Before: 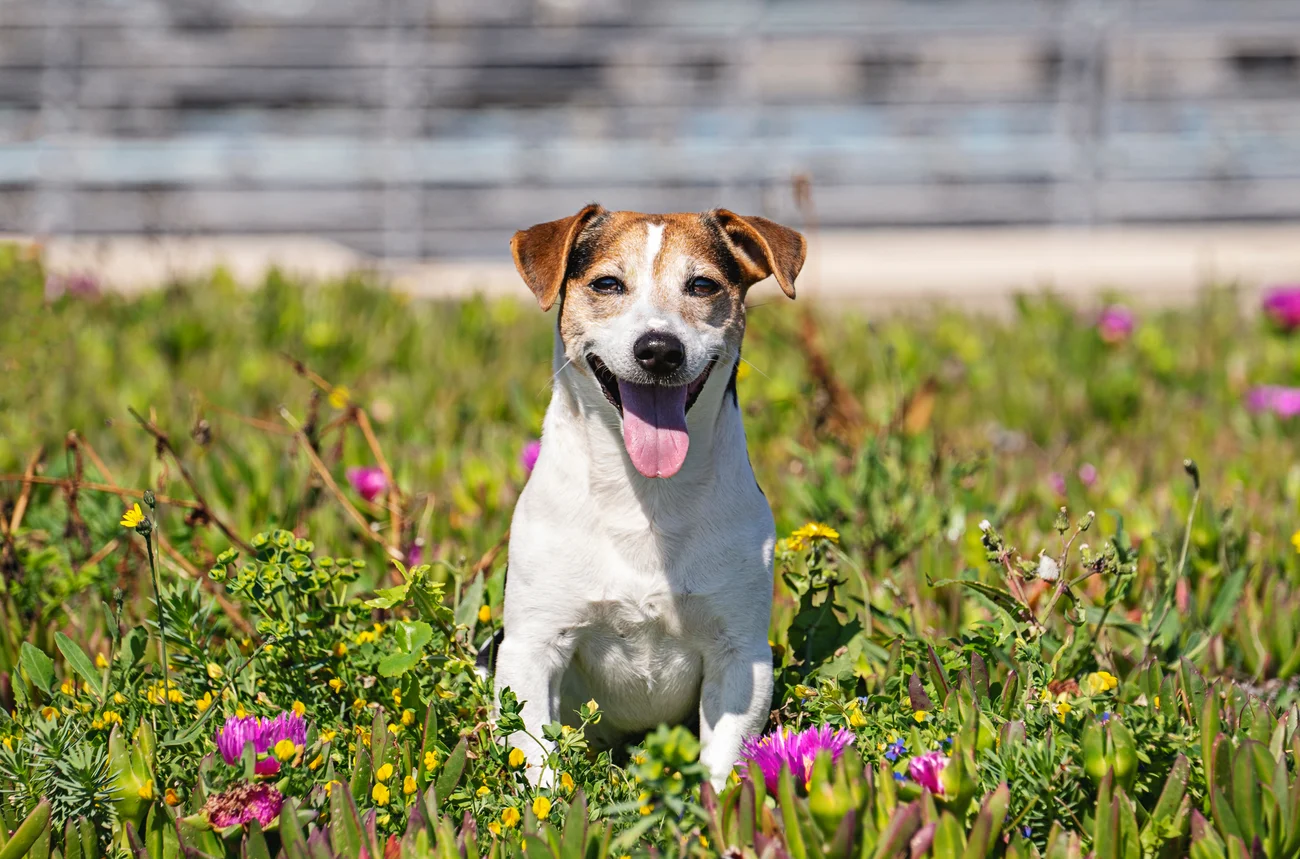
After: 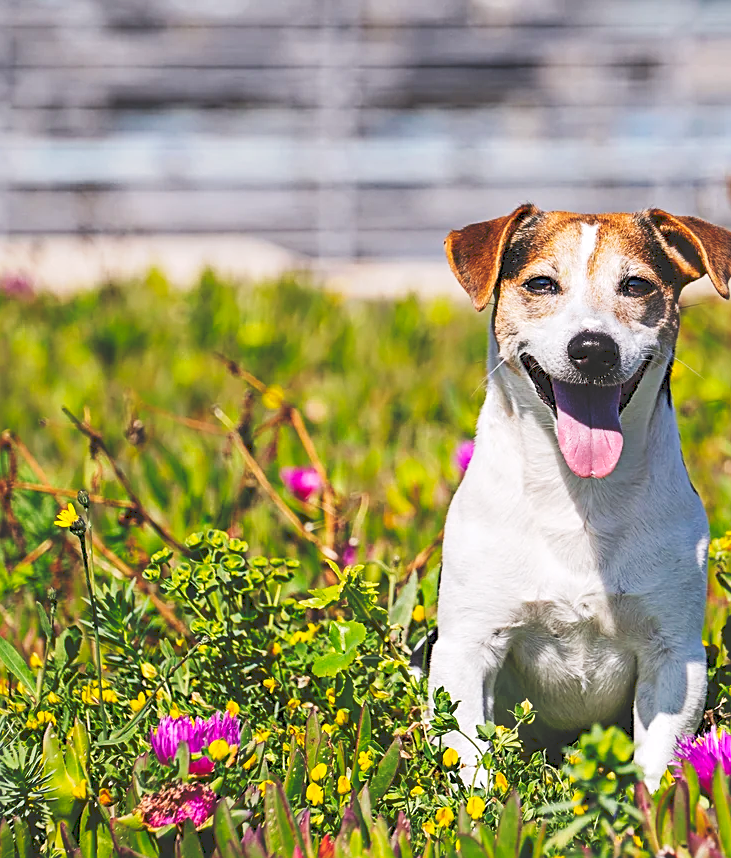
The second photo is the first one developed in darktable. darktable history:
tone curve: curves: ch0 [(0, 0) (0.003, 0.169) (0.011, 0.173) (0.025, 0.177) (0.044, 0.184) (0.069, 0.191) (0.1, 0.199) (0.136, 0.206) (0.177, 0.221) (0.224, 0.248) (0.277, 0.284) (0.335, 0.344) (0.399, 0.413) (0.468, 0.497) (0.543, 0.594) (0.623, 0.691) (0.709, 0.779) (0.801, 0.868) (0.898, 0.931) (1, 1)], preserve colors none
color balance: output saturation 110%
white balance: red 1.009, blue 1.027
crop: left 5.114%, right 38.589%
sharpen: radius 1.967
